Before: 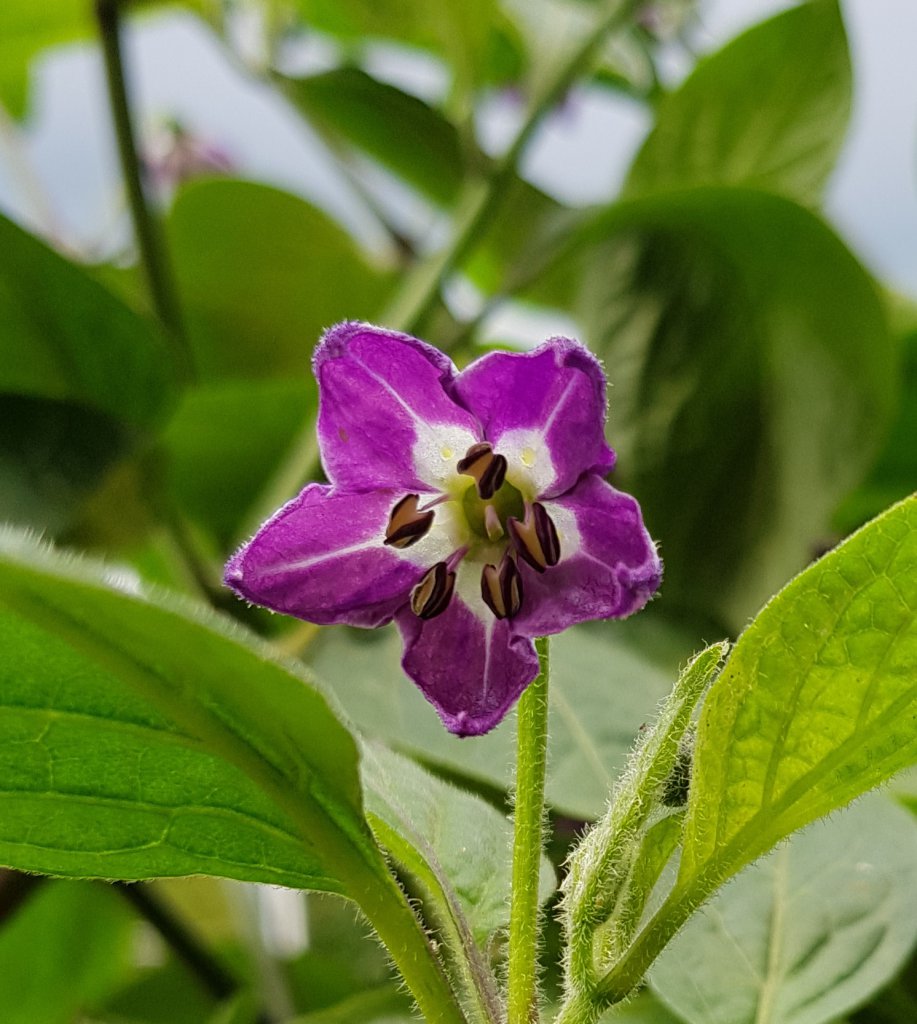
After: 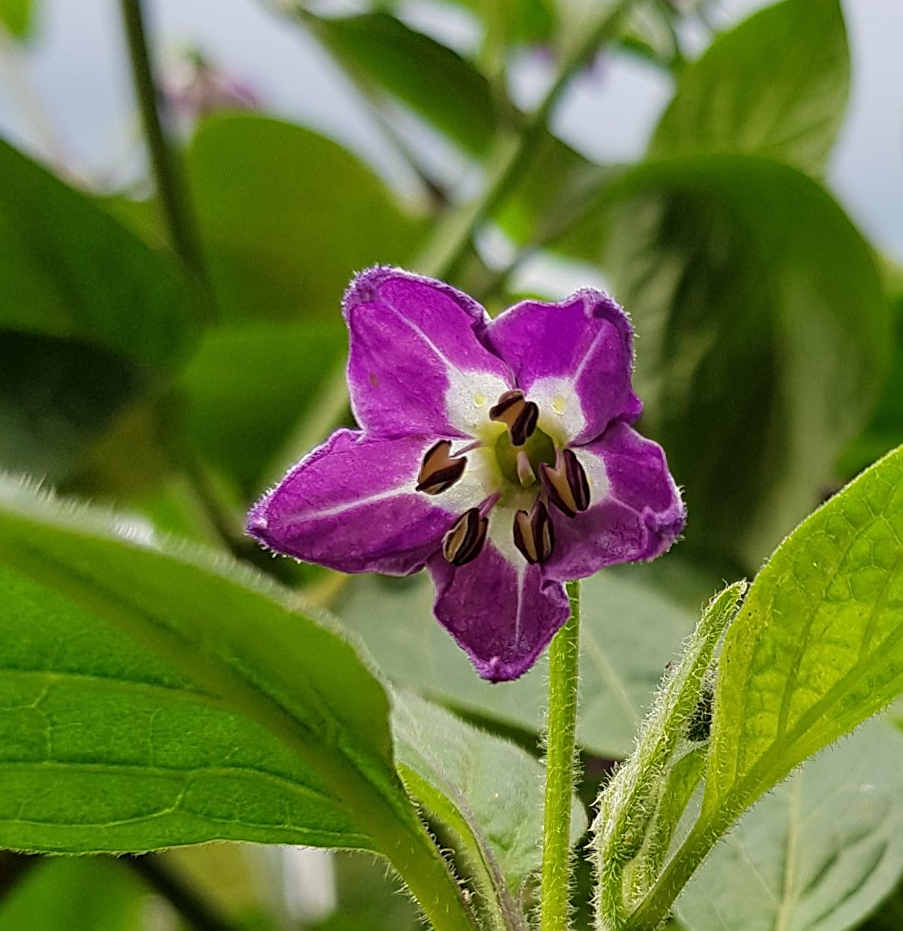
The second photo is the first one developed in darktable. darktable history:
sharpen: on, module defaults
rotate and perspective: rotation -0.013°, lens shift (vertical) -0.027, lens shift (horizontal) 0.178, crop left 0.016, crop right 0.989, crop top 0.082, crop bottom 0.918
